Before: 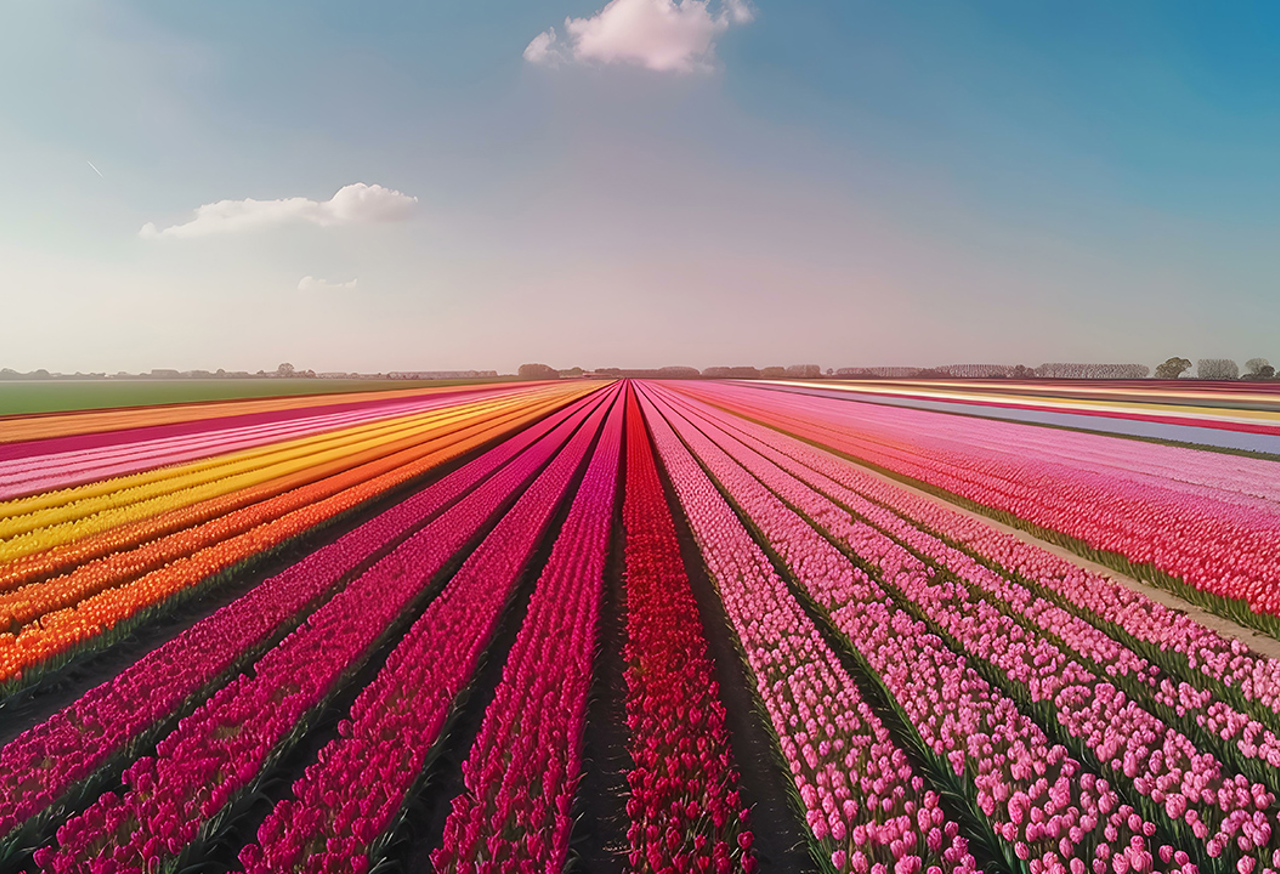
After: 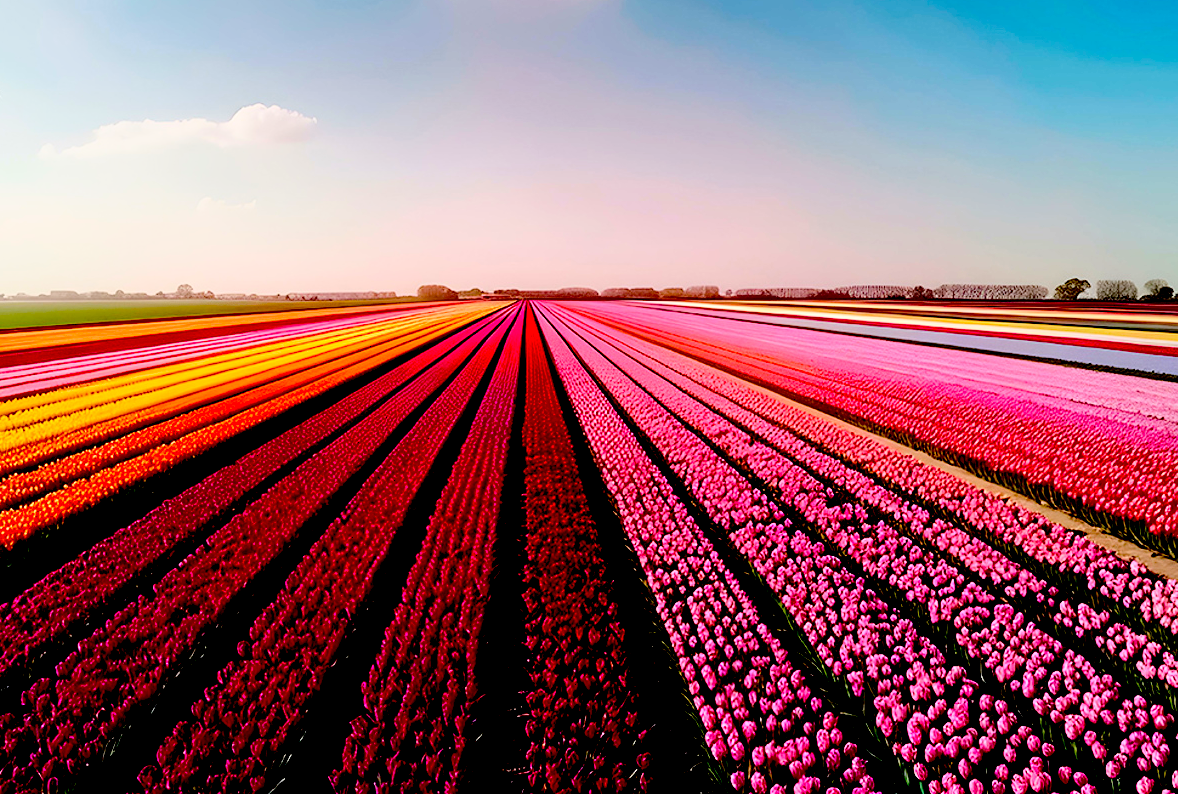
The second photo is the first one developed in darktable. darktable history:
crop and rotate: left 7.917%, top 9.129%
base curve: curves: ch0 [(0, 0) (0.028, 0.03) (0.121, 0.232) (0.46, 0.748) (0.859, 0.968) (1, 1)]
shadows and highlights: radius 91.04, shadows -16.06, white point adjustment 0.173, highlights 31.39, compress 48.38%, soften with gaussian
exposure: black level correction 0.1, exposure -0.09 EV, compensate highlight preservation false
